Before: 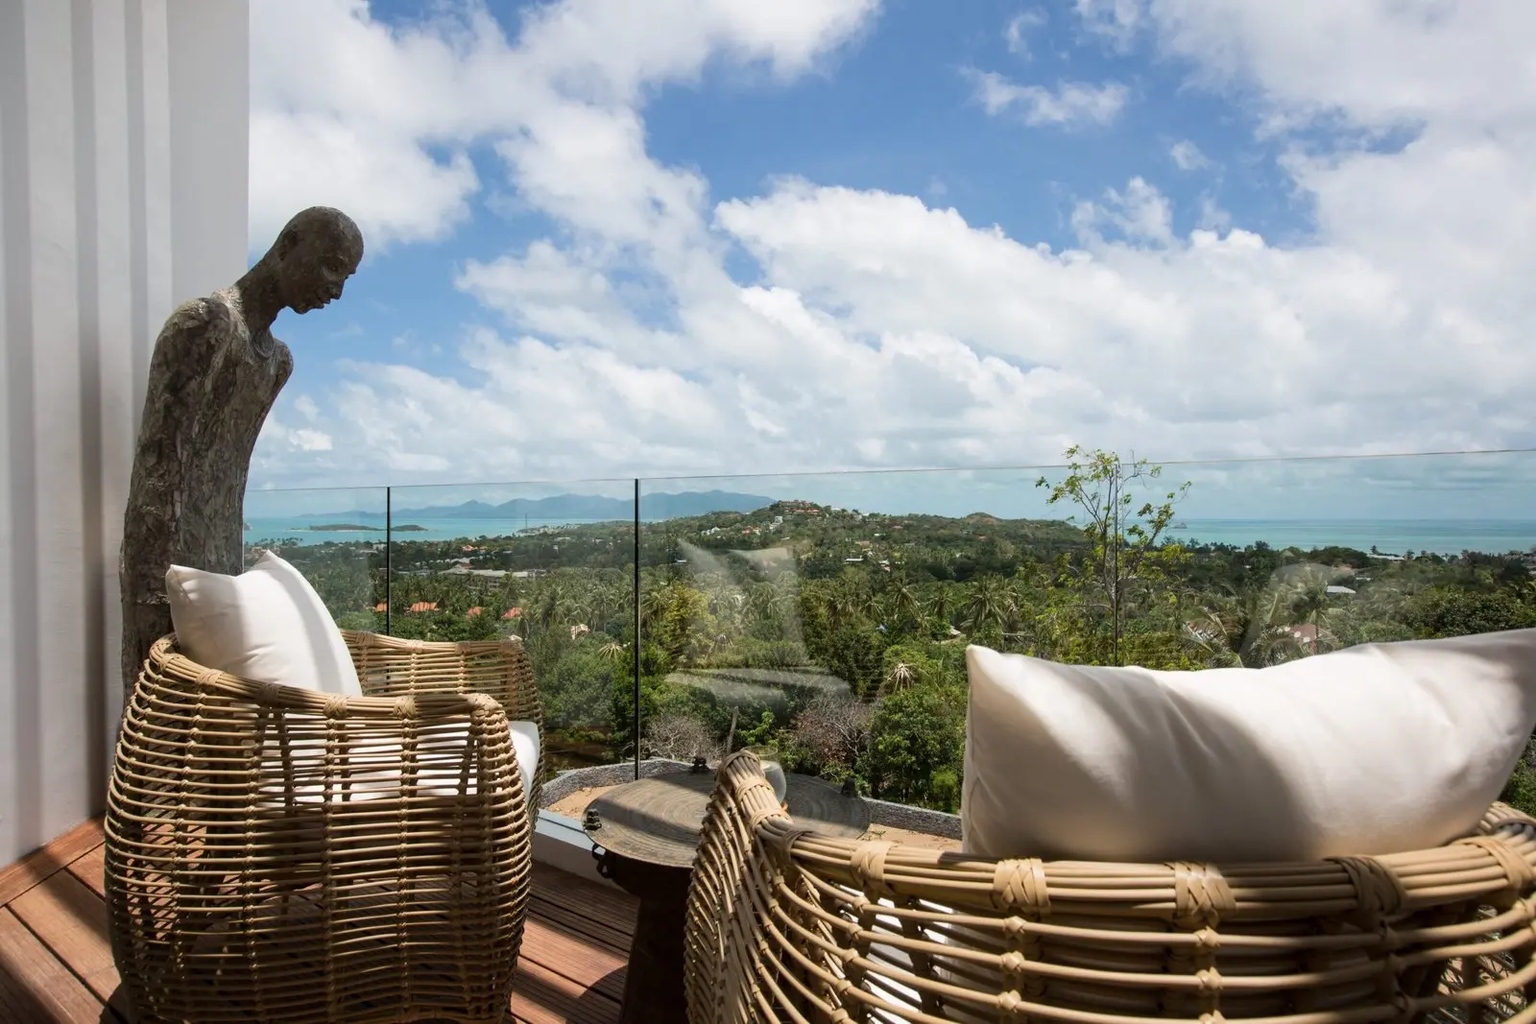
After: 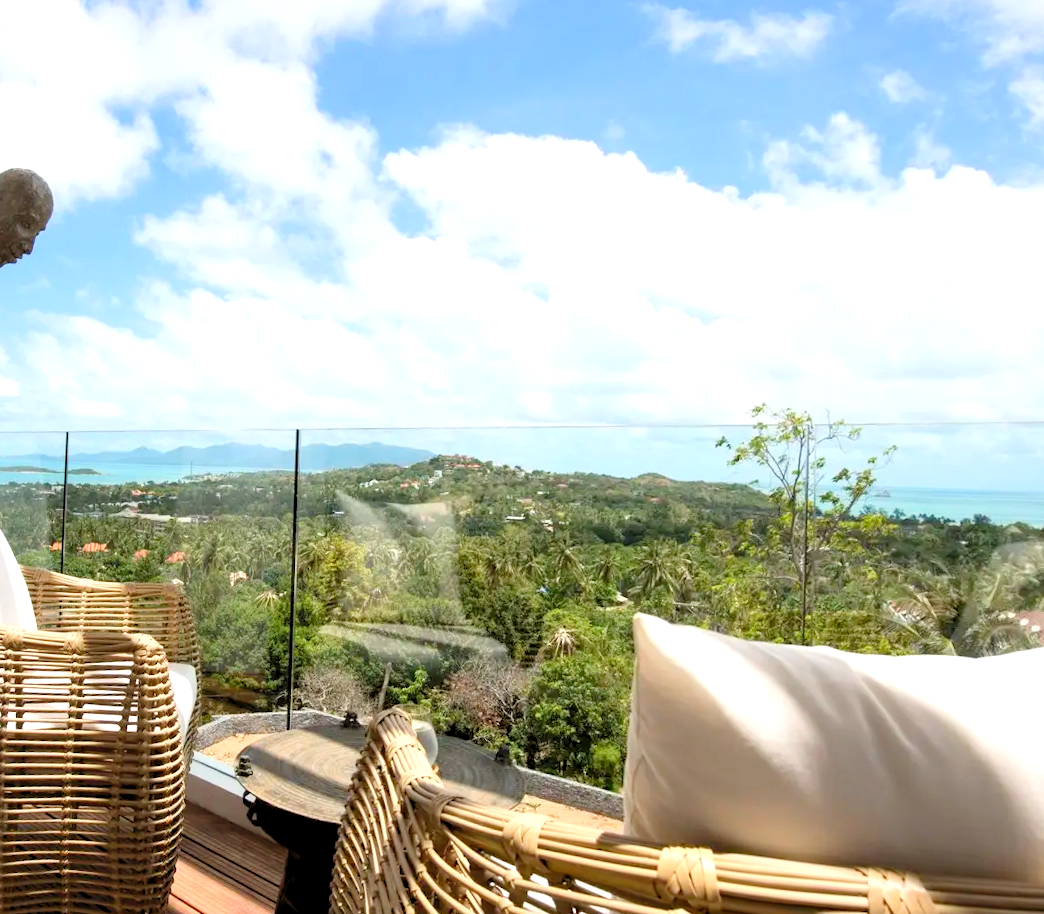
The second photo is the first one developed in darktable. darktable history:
crop and rotate: left 15.055%, right 18.278%
rotate and perspective: rotation 1.69°, lens shift (vertical) -0.023, lens shift (horizontal) -0.291, crop left 0.025, crop right 0.988, crop top 0.092, crop bottom 0.842
levels: levels [0.036, 0.364, 0.827]
